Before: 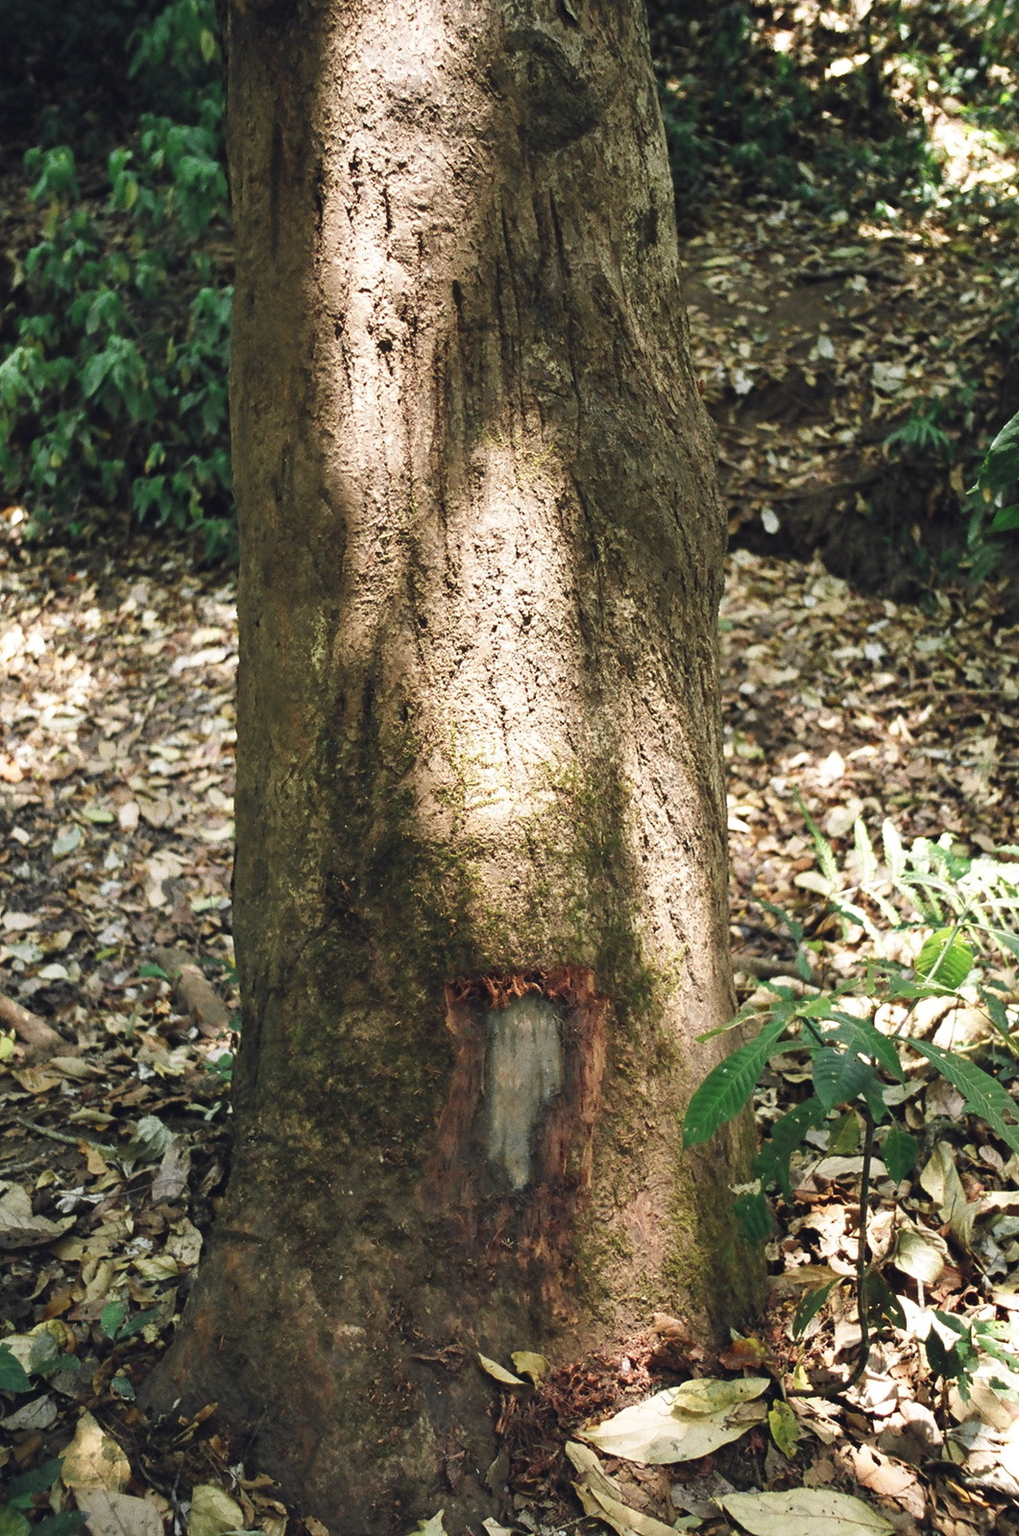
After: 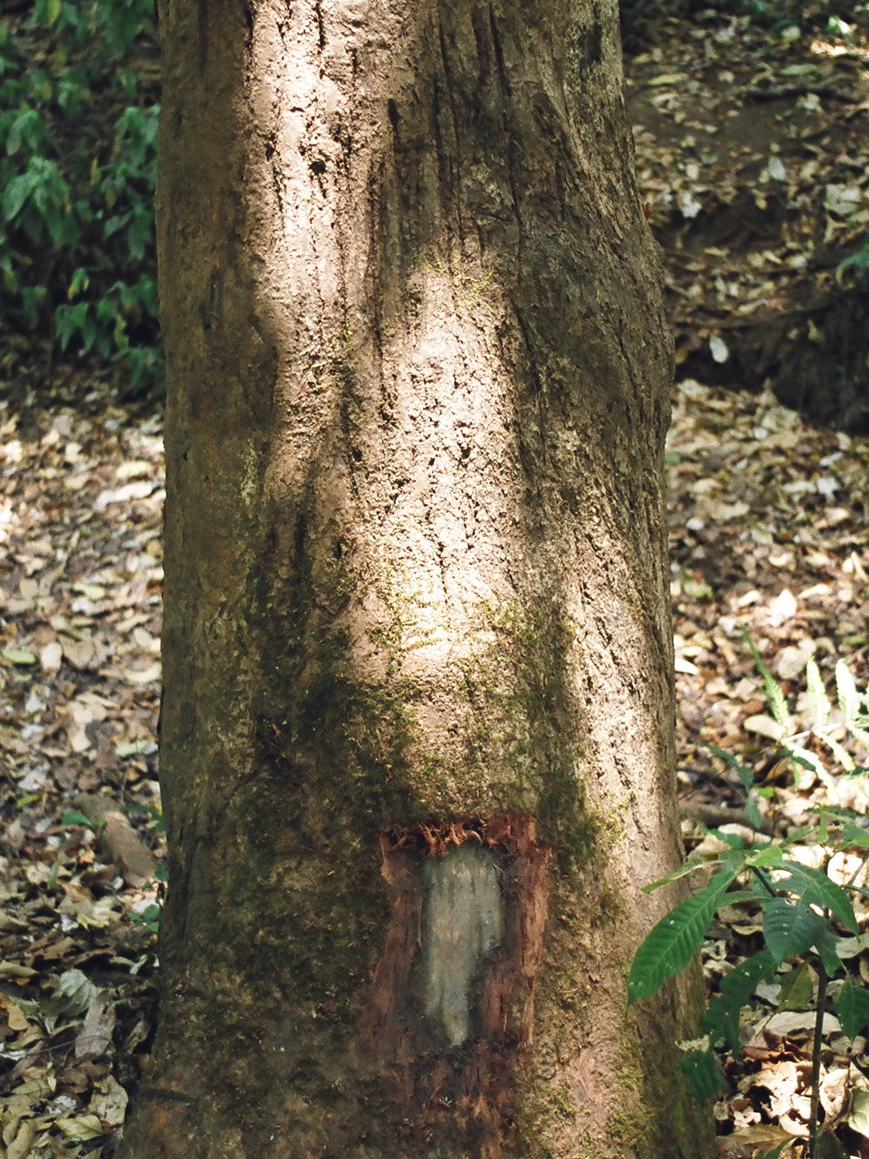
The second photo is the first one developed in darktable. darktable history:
crop: left 7.835%, top 12.109%, right 10.226%, bottom 15.423%
